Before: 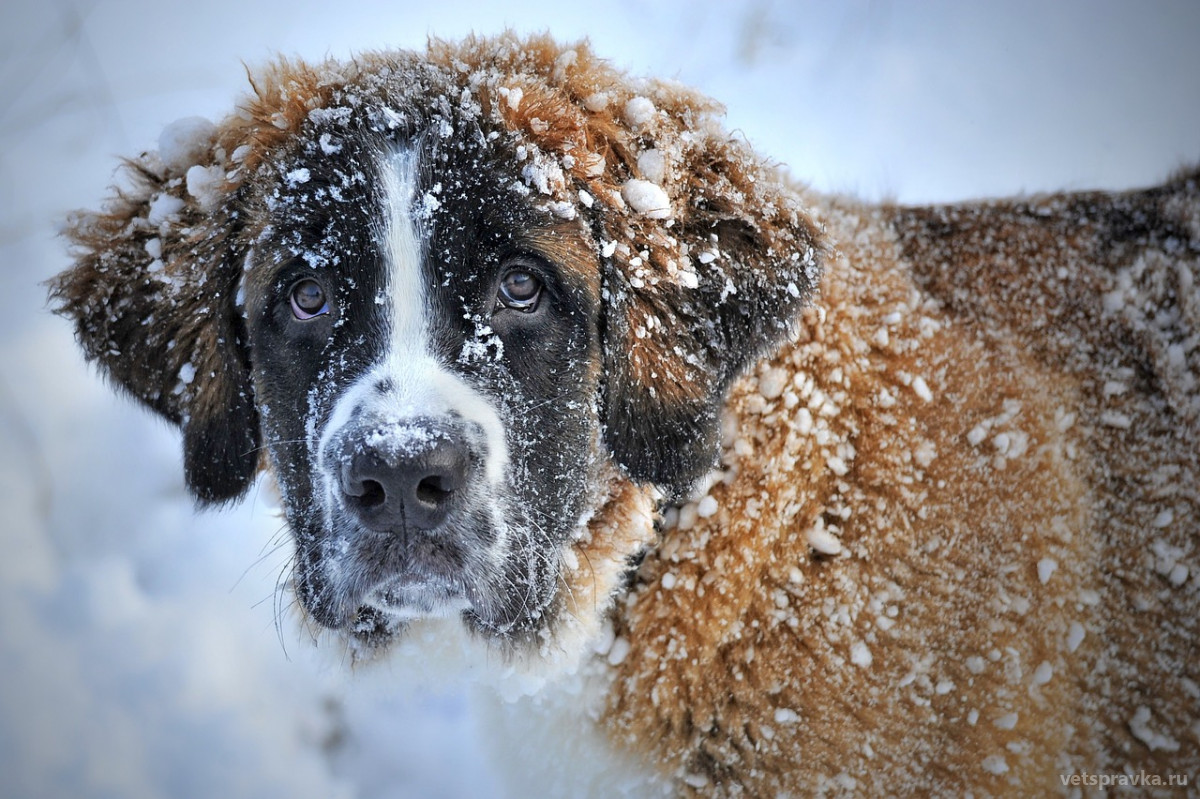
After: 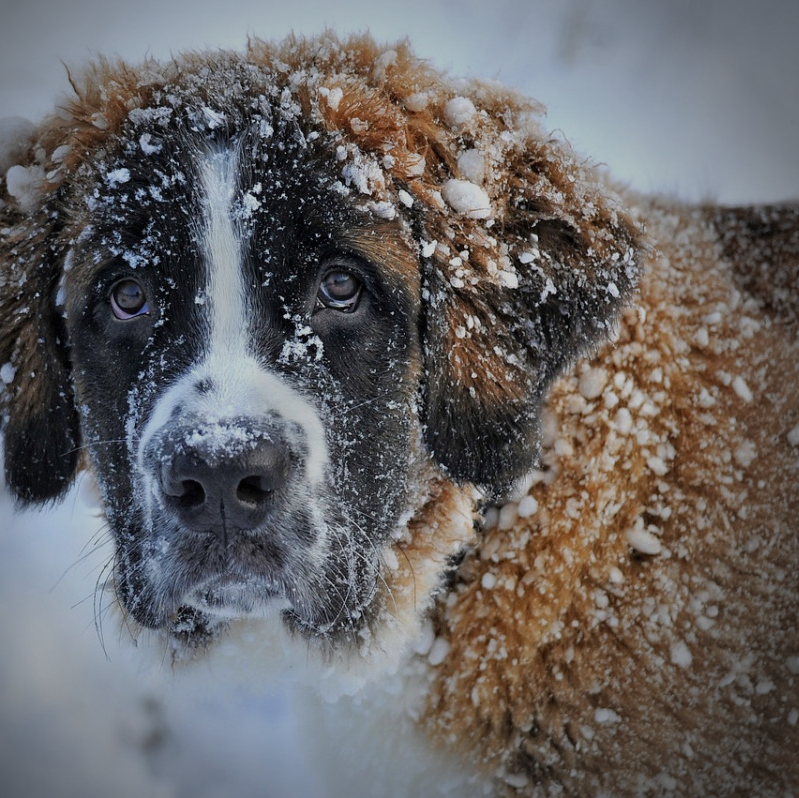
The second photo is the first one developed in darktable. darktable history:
exposure: black level correction 0, exposure -0.721 EV, compensate highlight preservation false
vignetting: center (-0.15, 0.013)
crop and rotate: left 15.055%, right 18.278%
